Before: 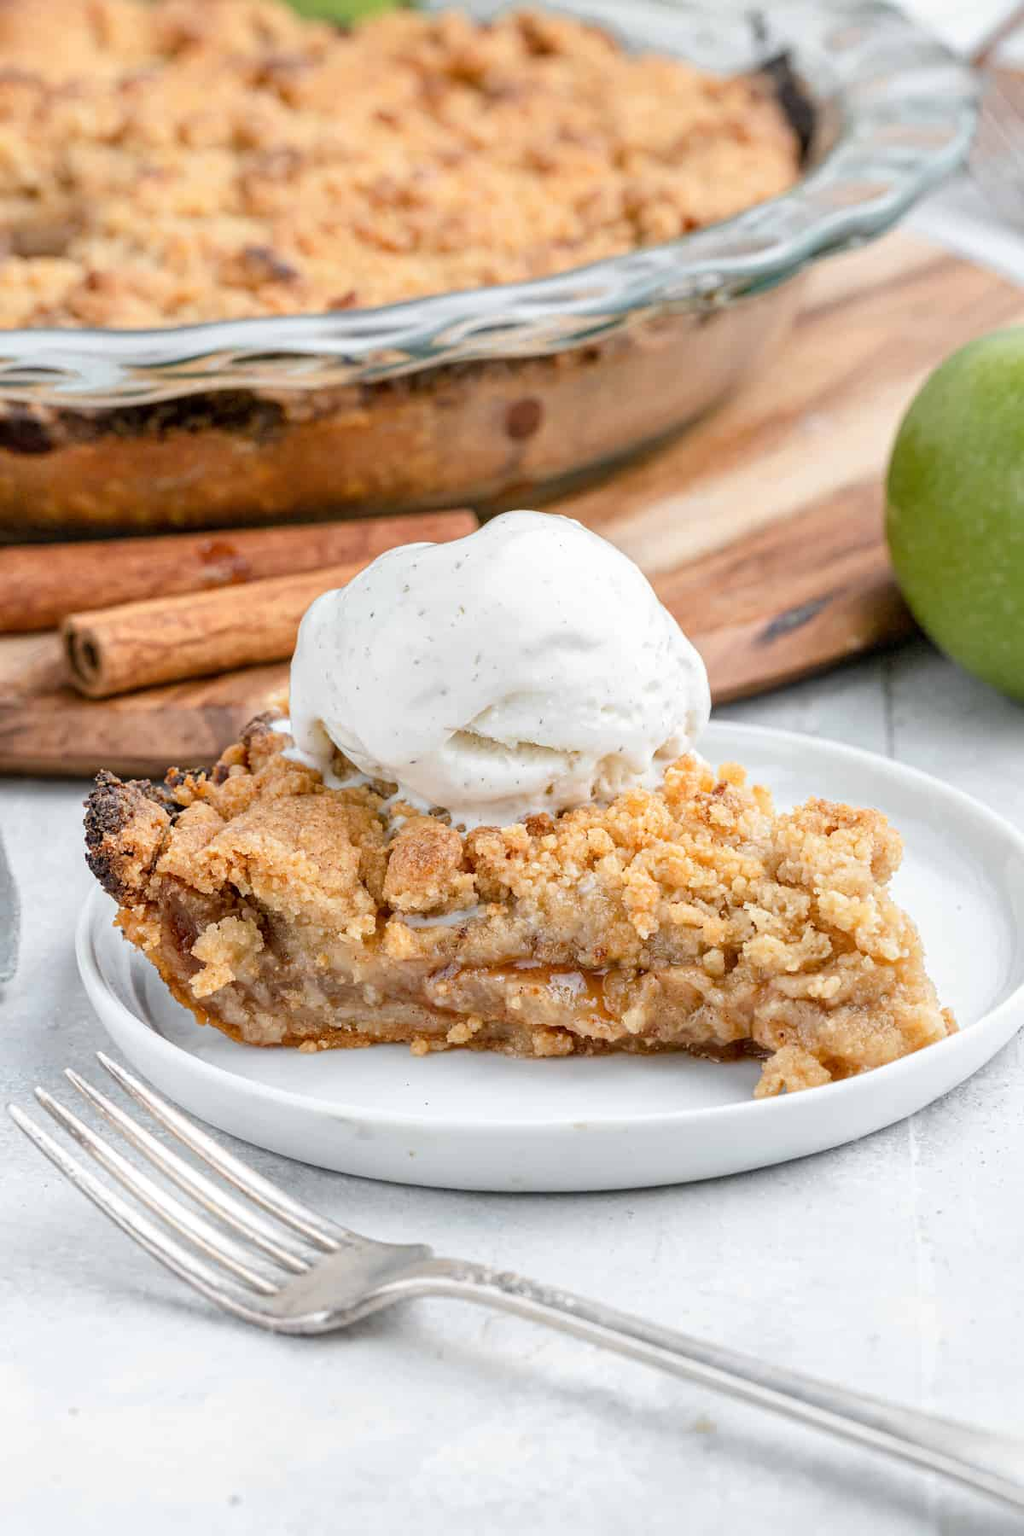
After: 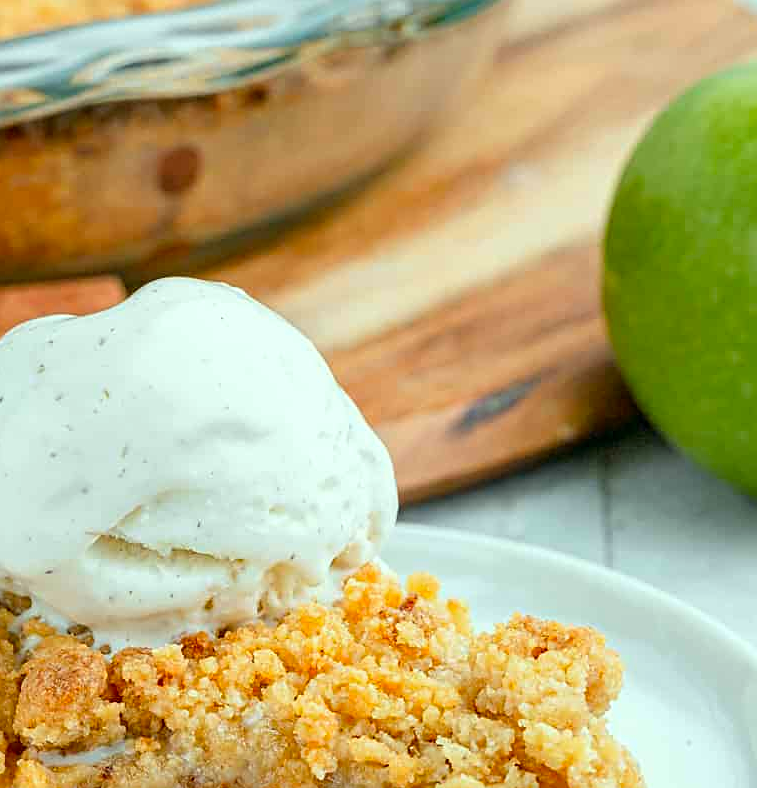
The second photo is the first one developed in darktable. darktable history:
crop: left 36.262%, top 17.849%, right 0.604%, bottom 38.372%
sharpen: on, module defaults
color correction: highlights a* -7.59, highlights b* 1.39, shadows a* -2.84, saturation 1.42
